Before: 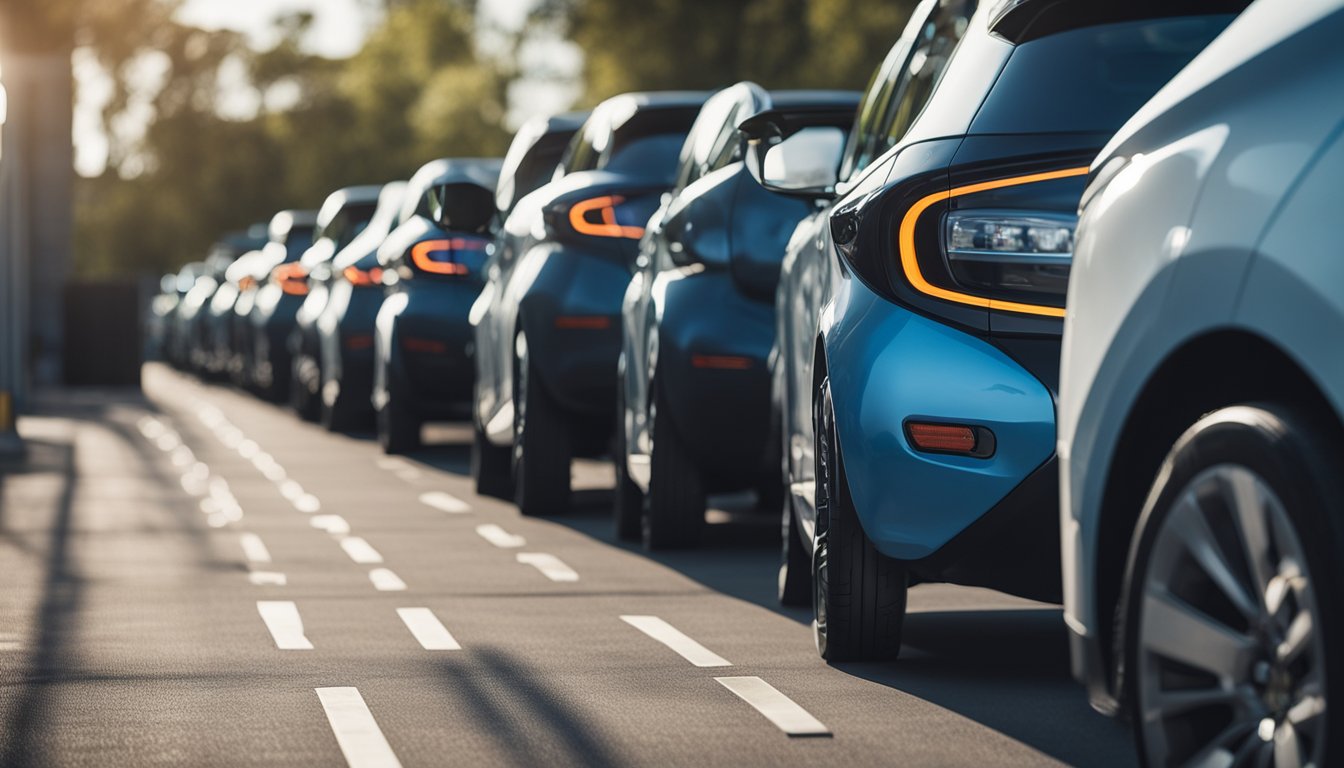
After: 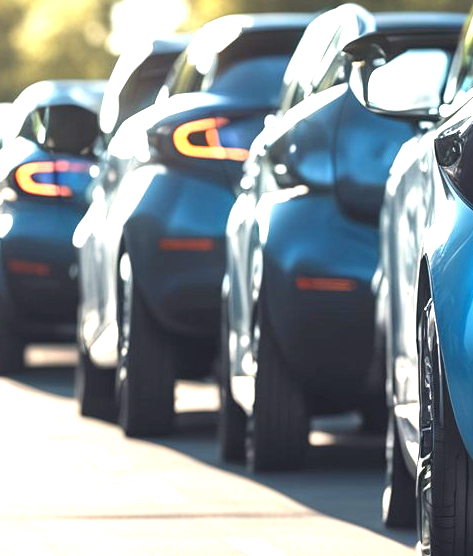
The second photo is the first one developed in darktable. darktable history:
crop and rotate: left 29.476%, top 10.214%, right 35.32%, bottom 17.333%
exposure: black level correction 0.001, exposure 1.735 EV, compensate highlight preservation false
